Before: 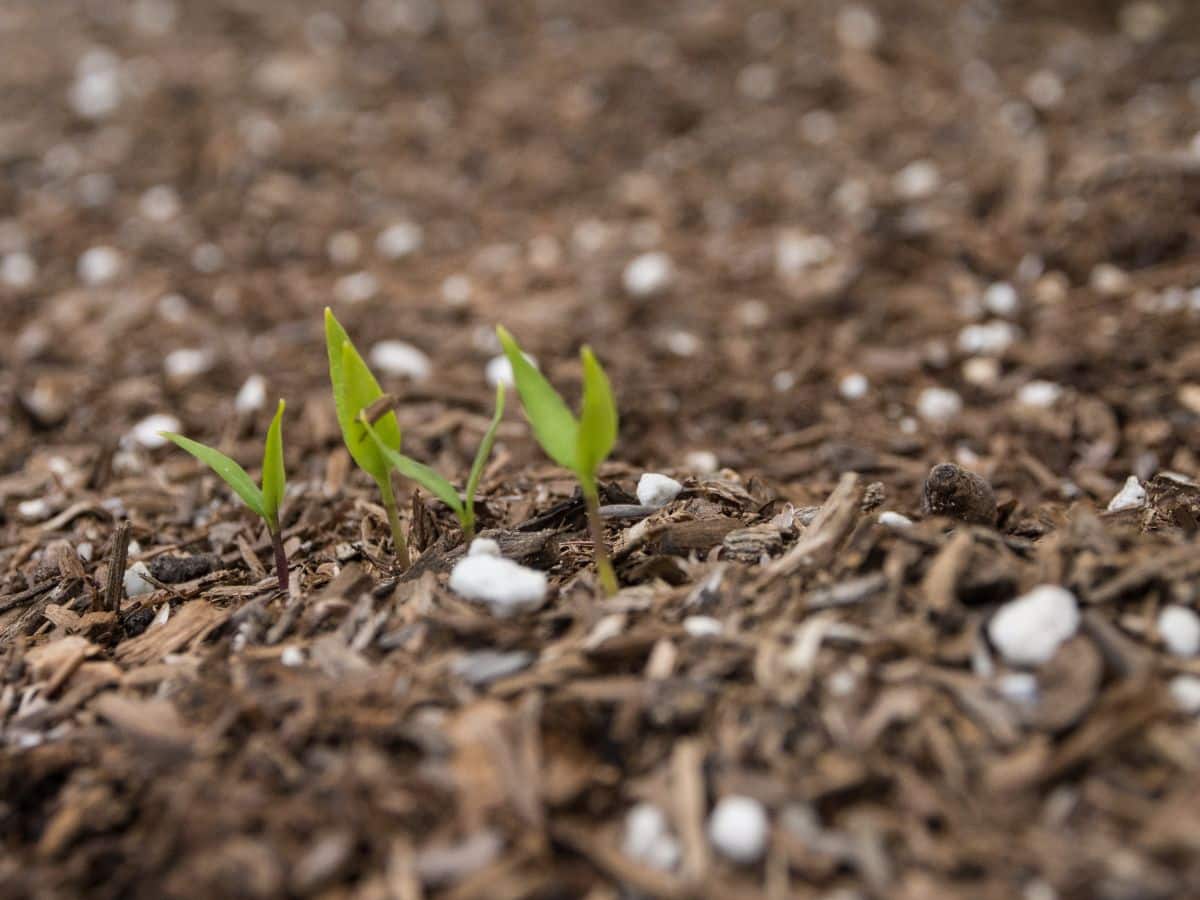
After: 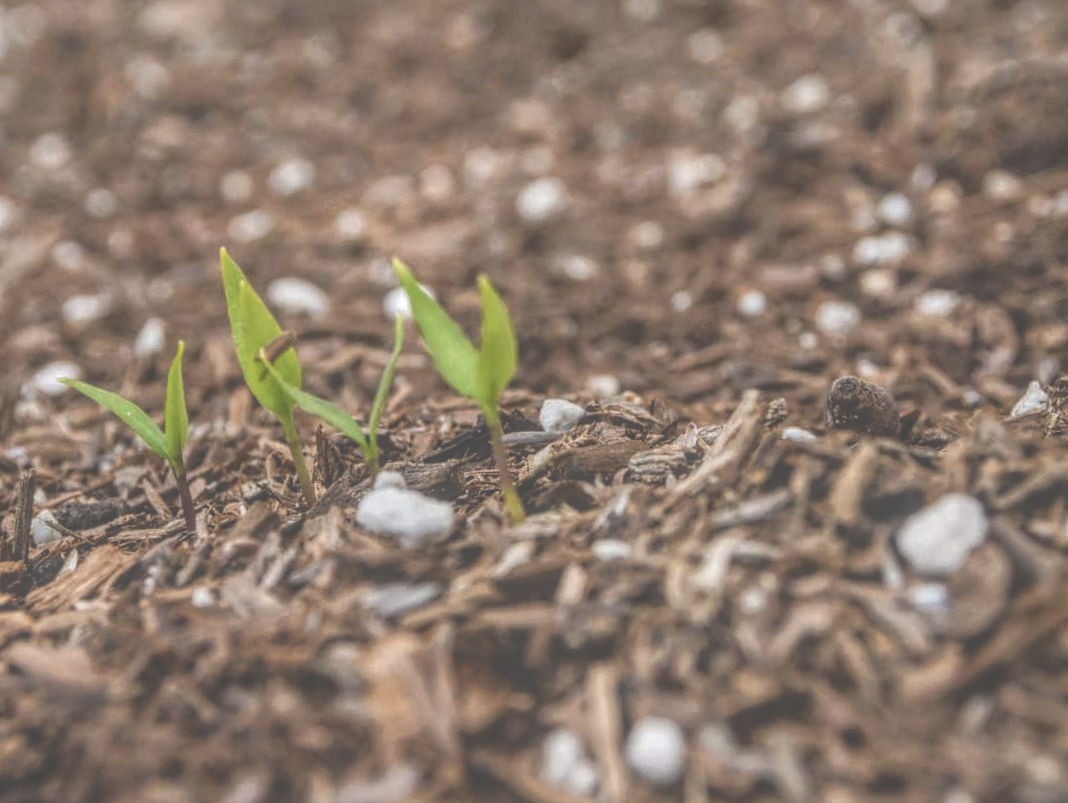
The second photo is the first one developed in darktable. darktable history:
exposure: black level correction -0.085, compensate highlight preservation false
shadows and highlights: soften with gaussian
color balance rgb: perceptual saturation grading › global saturation 44.404%, perceptual saturation grading › highlights -50.007%, perceptual saturation grading › shadows 31.123%
local contrast: highlights 20%, shadows 29%, detail 200%, midtone range 0.2
crop and rotate: angle 2.48°, left 5.912%, top 5.711%
